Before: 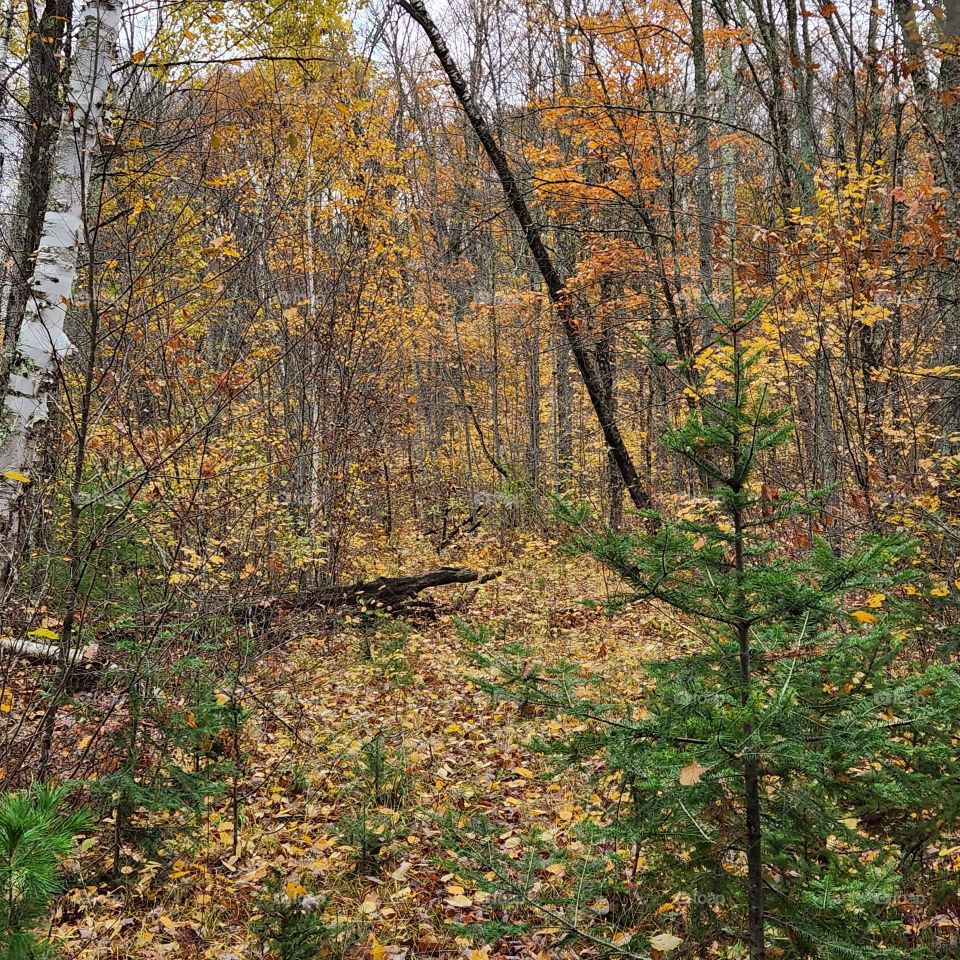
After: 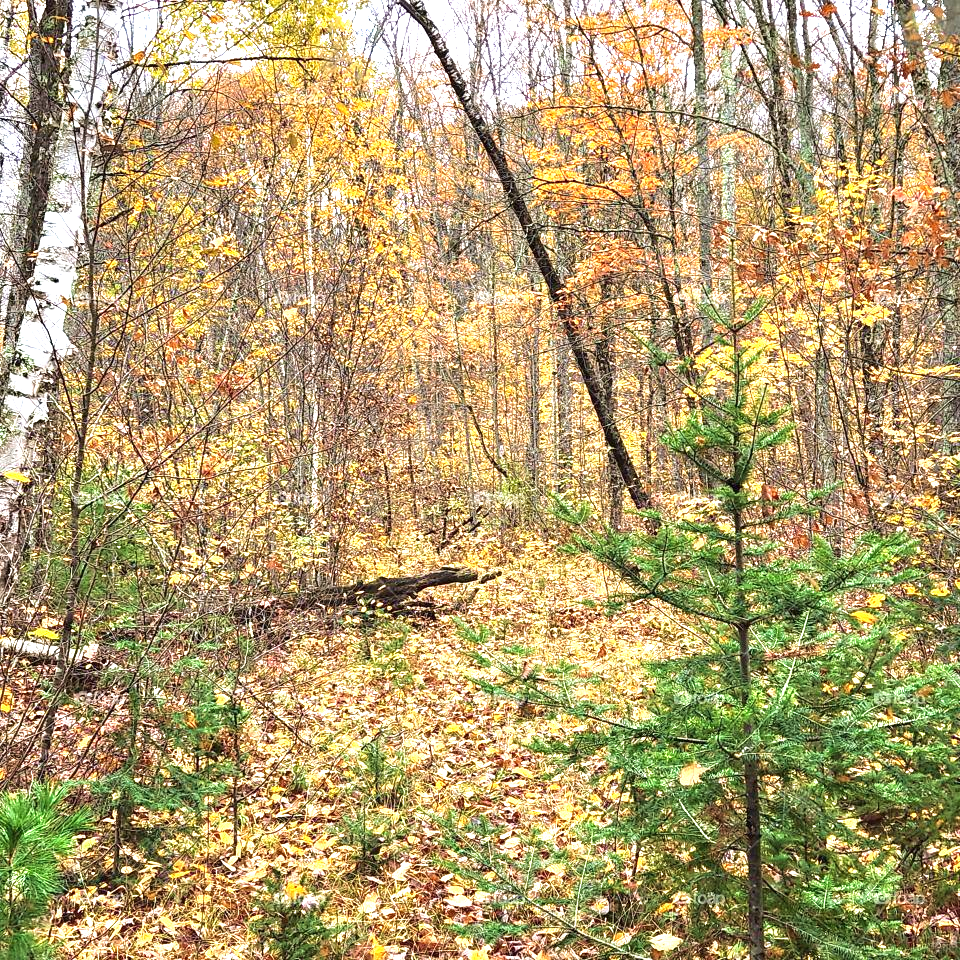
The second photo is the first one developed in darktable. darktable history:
velvia: on, module defaults
exposure: black level correction 0, exposure 1.464 EV, compensate exposure bias true, compensate highlight preservation false
